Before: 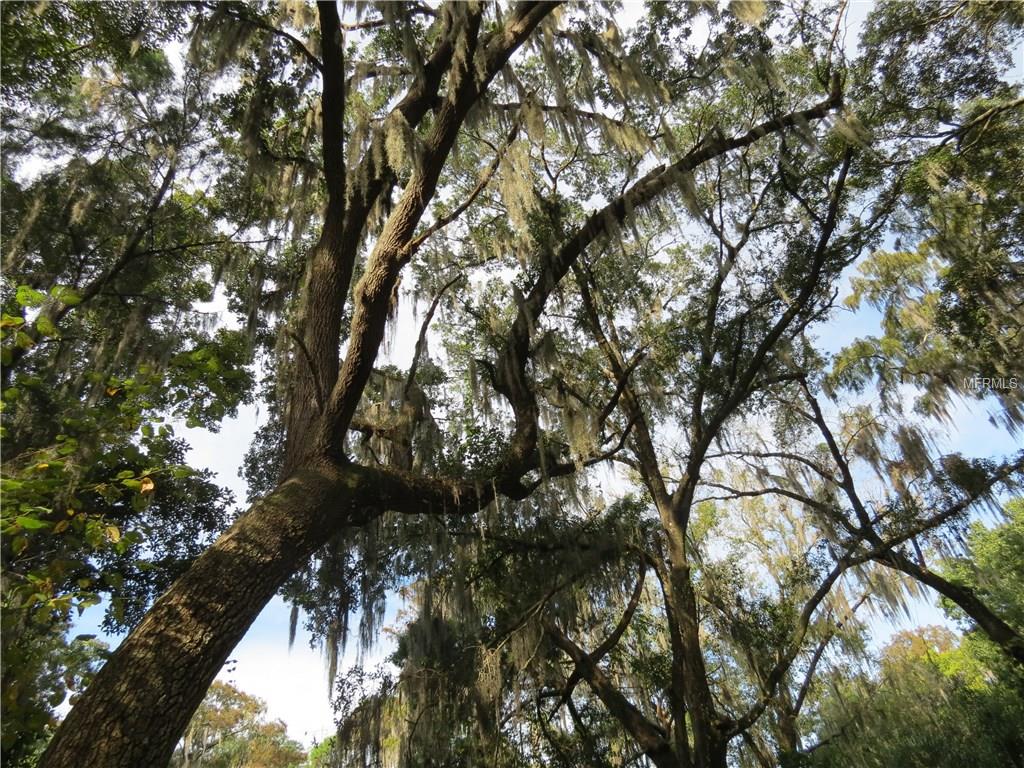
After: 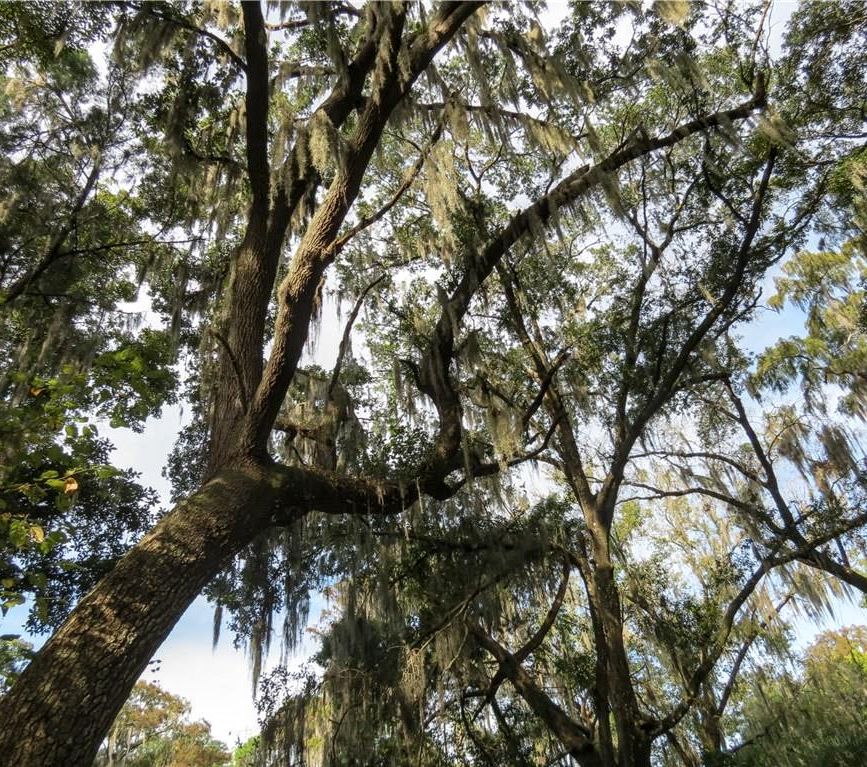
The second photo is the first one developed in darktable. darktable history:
local contrast: on, module defaults
crop: left 7.478%, right 7.829%
